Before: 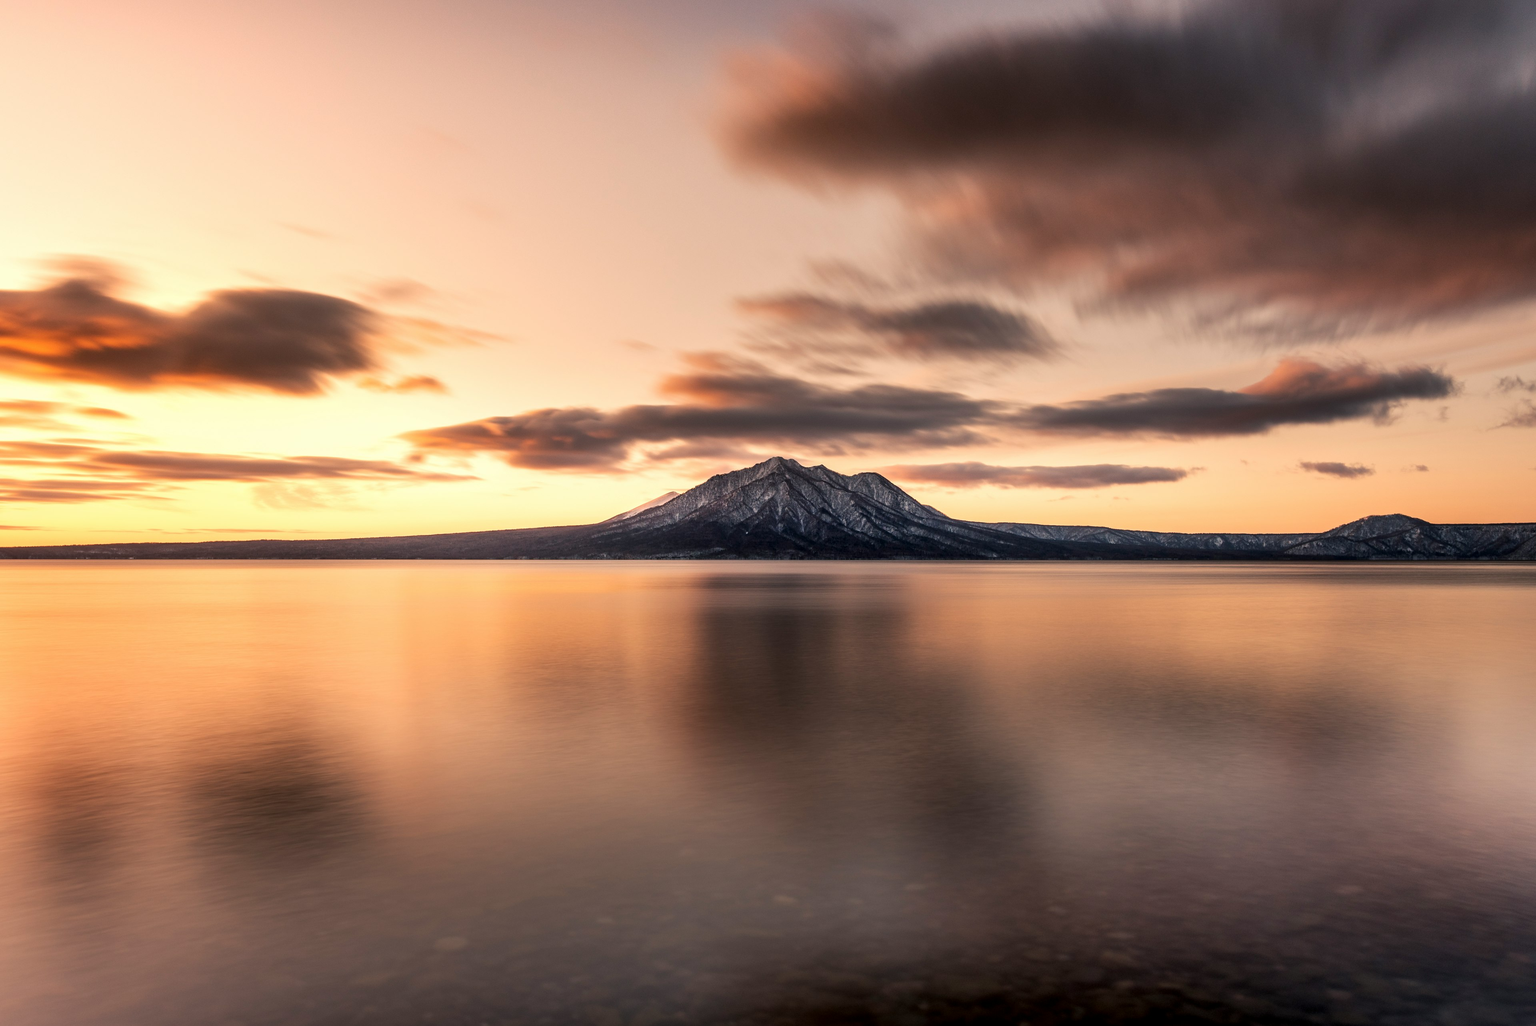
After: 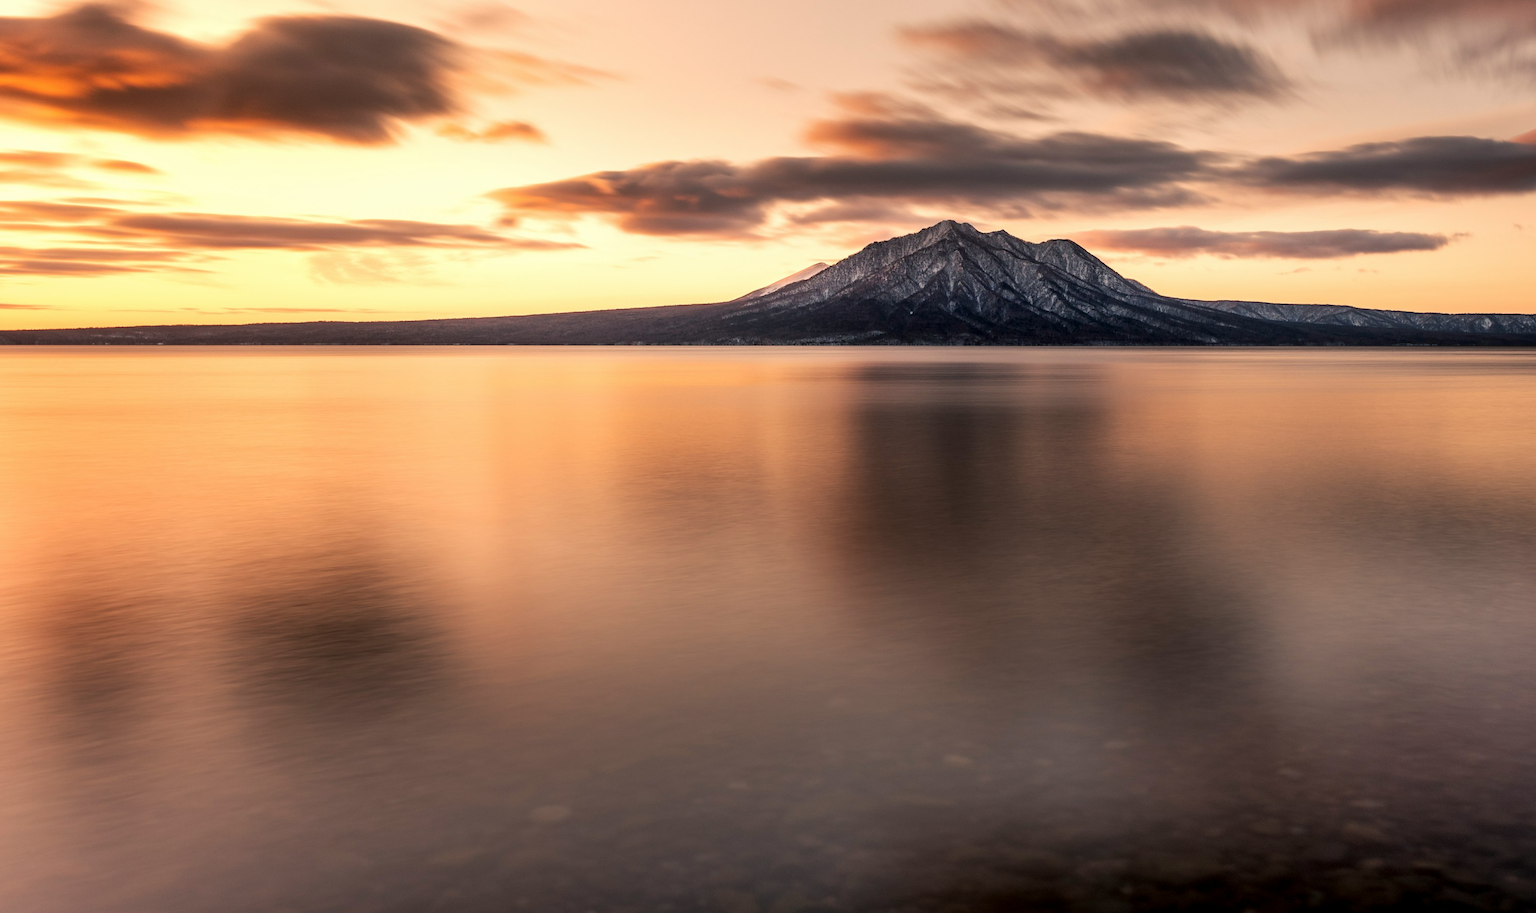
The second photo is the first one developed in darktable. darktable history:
crop: top 26.97%, right 17.999%
